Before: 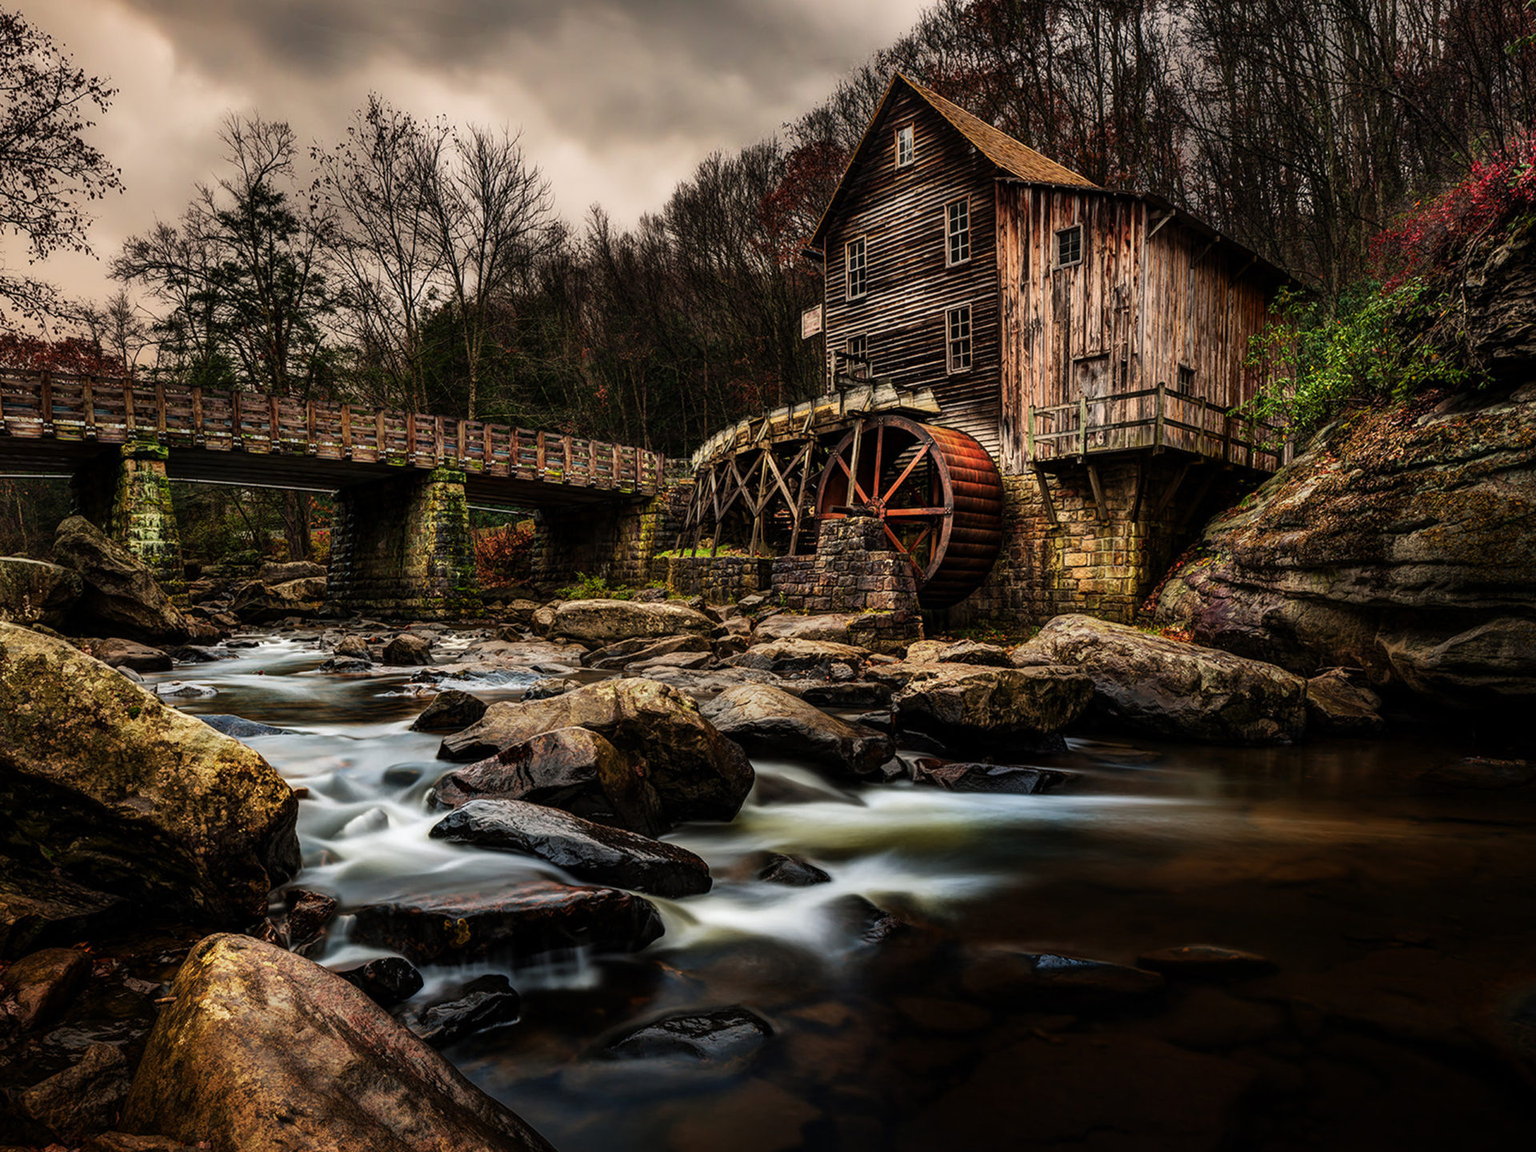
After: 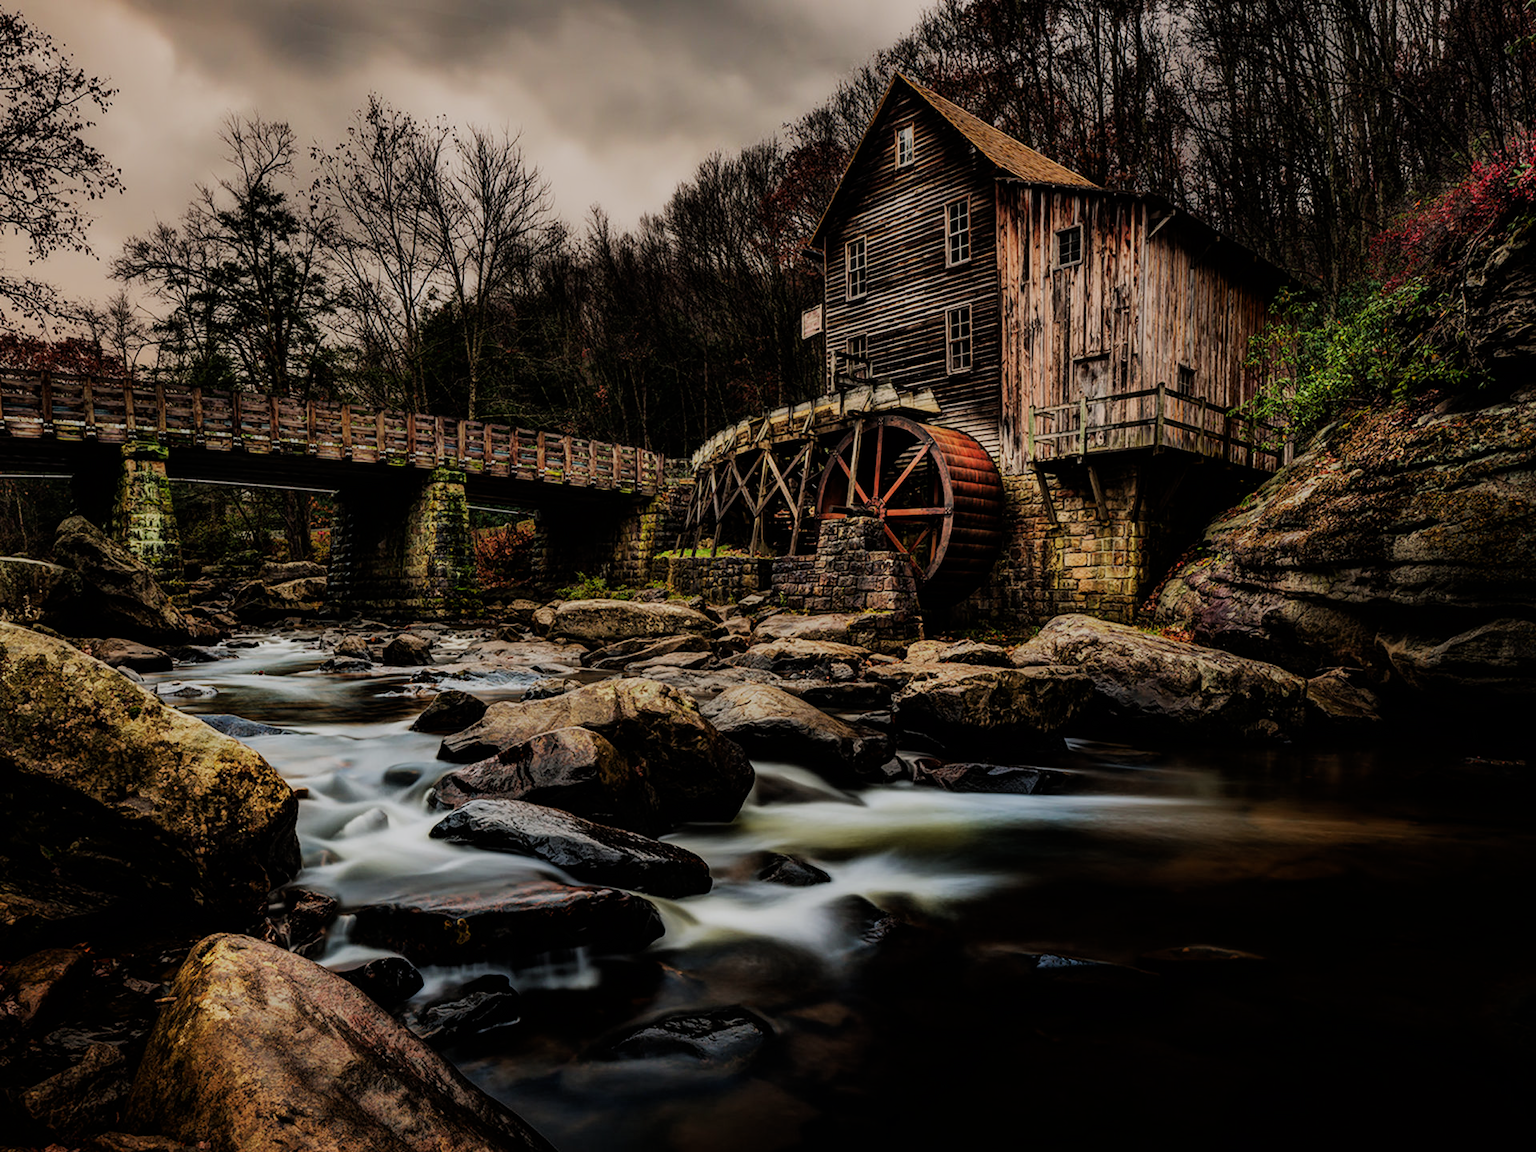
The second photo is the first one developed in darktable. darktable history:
filmic rgb: black relative exposure -7.65 EV, white relative exposure 4.56 EV, hardness 3.61
exposure: exposure -0.157 EV, compensate highlight preservation false
